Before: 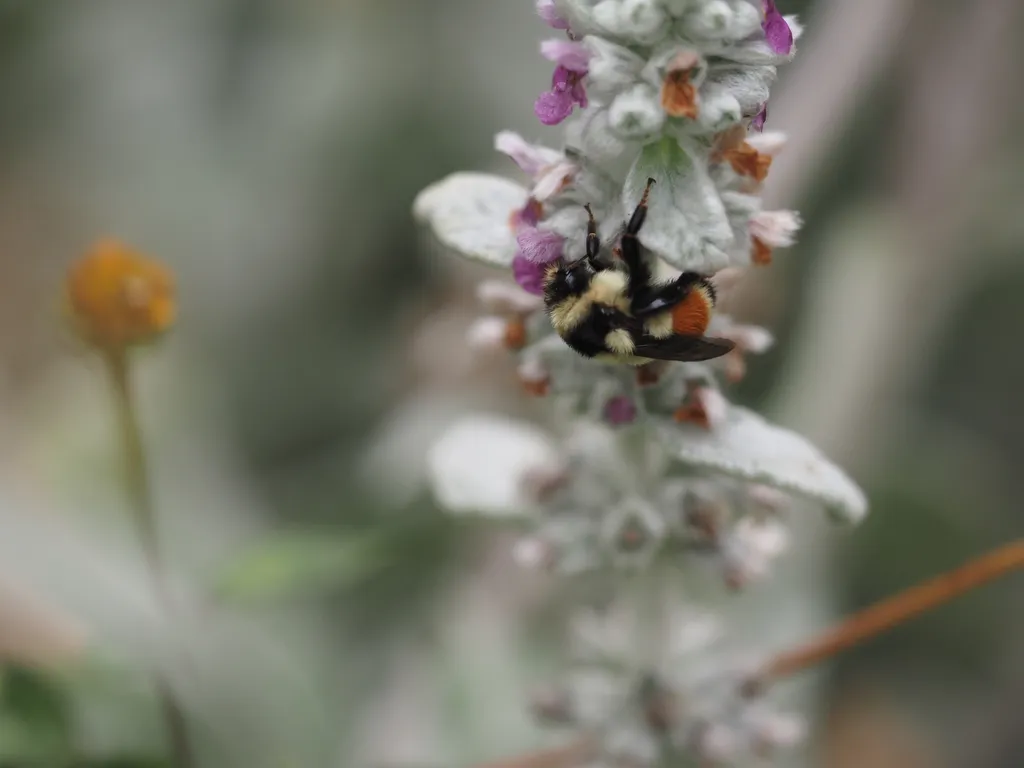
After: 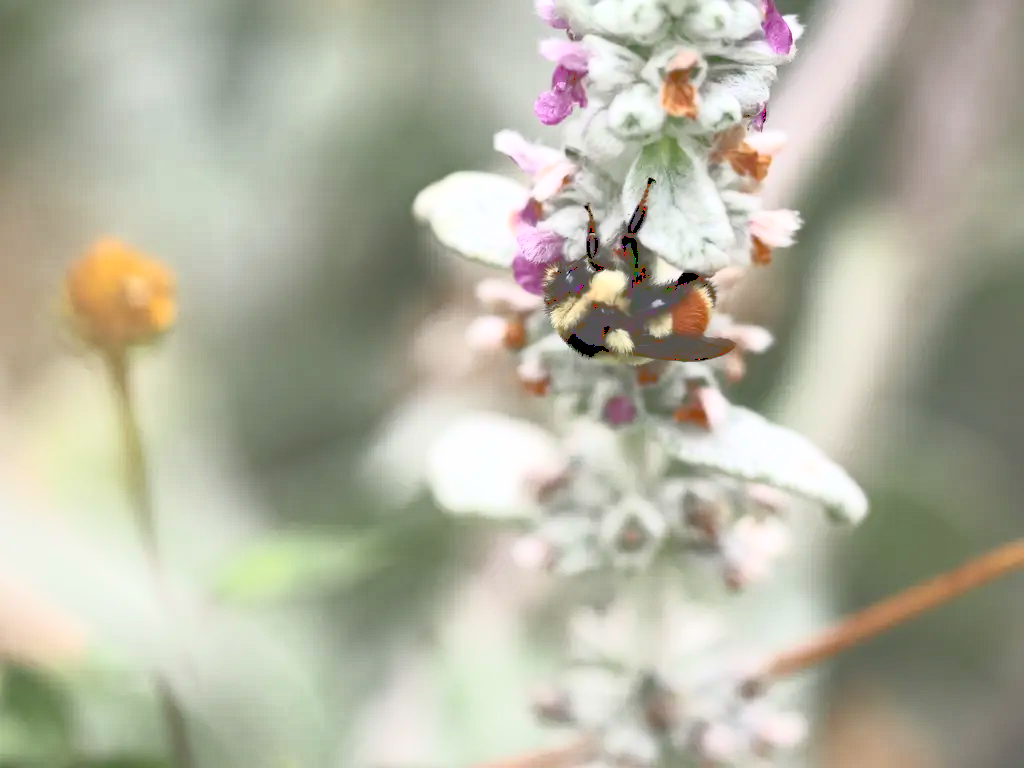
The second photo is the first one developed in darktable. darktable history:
tone curve: curves: ch0 [(0, 0) (0.003, 0.003) (0.011, 0.012) (0.025, 0.028) (0.044, 0.049) (0.069, 0.091) (0.1, 0.144) (0.136, 0.21) (0.177, 0.277) (0.224, 0.352) (0.277, 0.433) (0.335, 0.523) (0.399, 0.613) (0.468, 0.702) (0.543, 0.79) (0.623, 0.867) (0.709, 0.916) (0.801, 0.946) (0.898, 0.972) (1, 1)], color space Lab, independent channels, preserve colors none
haze removal: strength 0.301, distance 0.253, compatibility mode true, adaptive false
base curve: curves: ch0 [(0, 0.036) (0.007, 0.037) (0.604, 0.887) (1, 1)]
